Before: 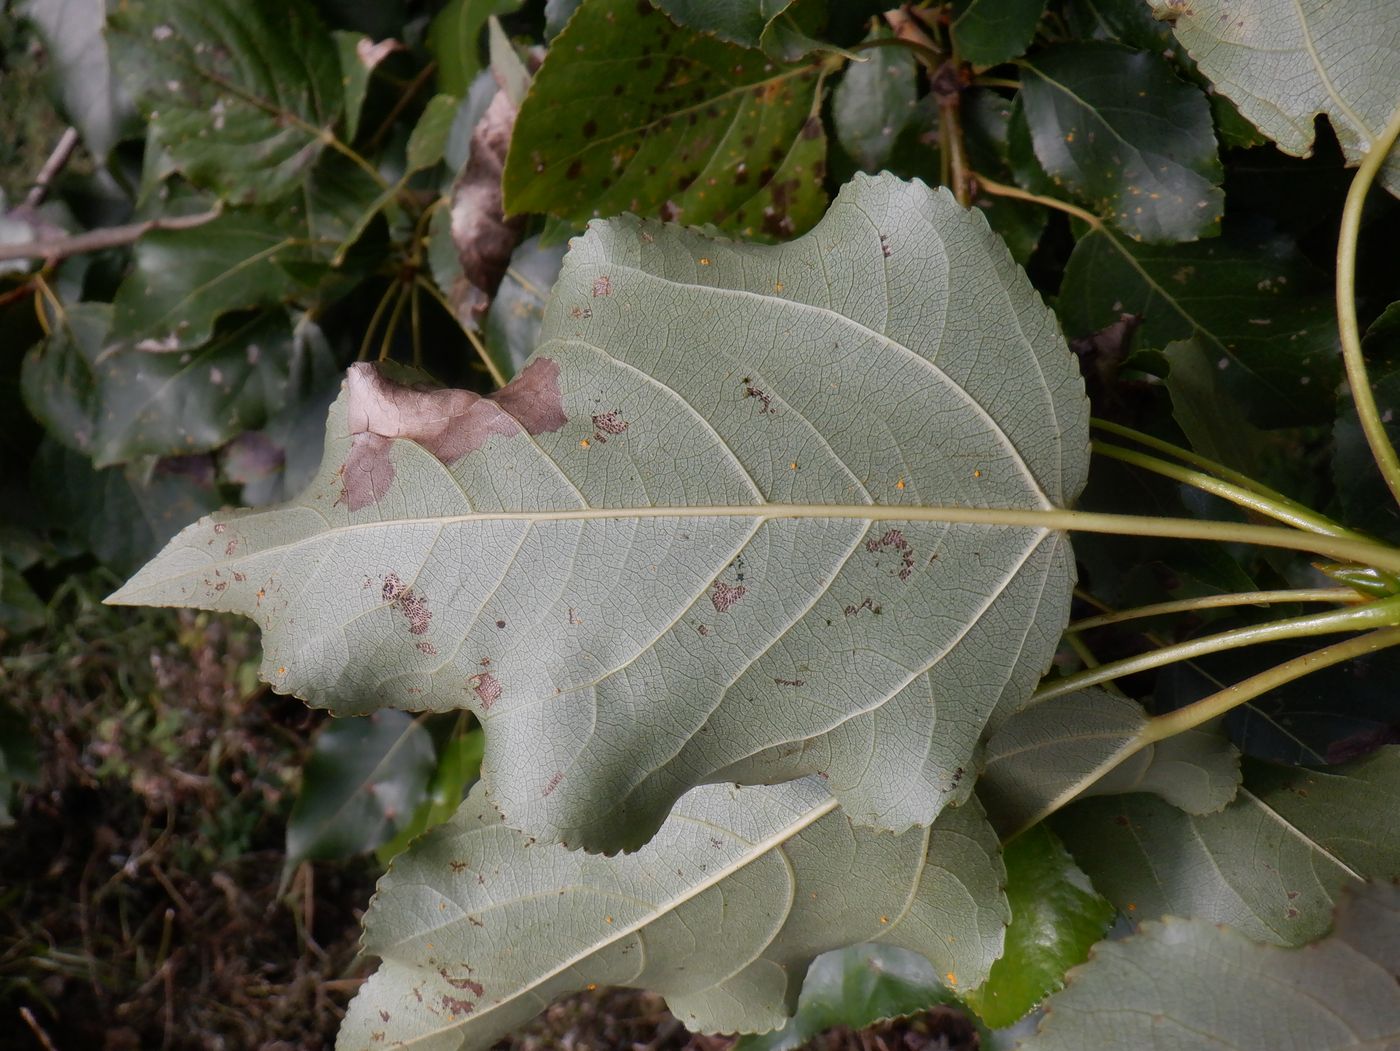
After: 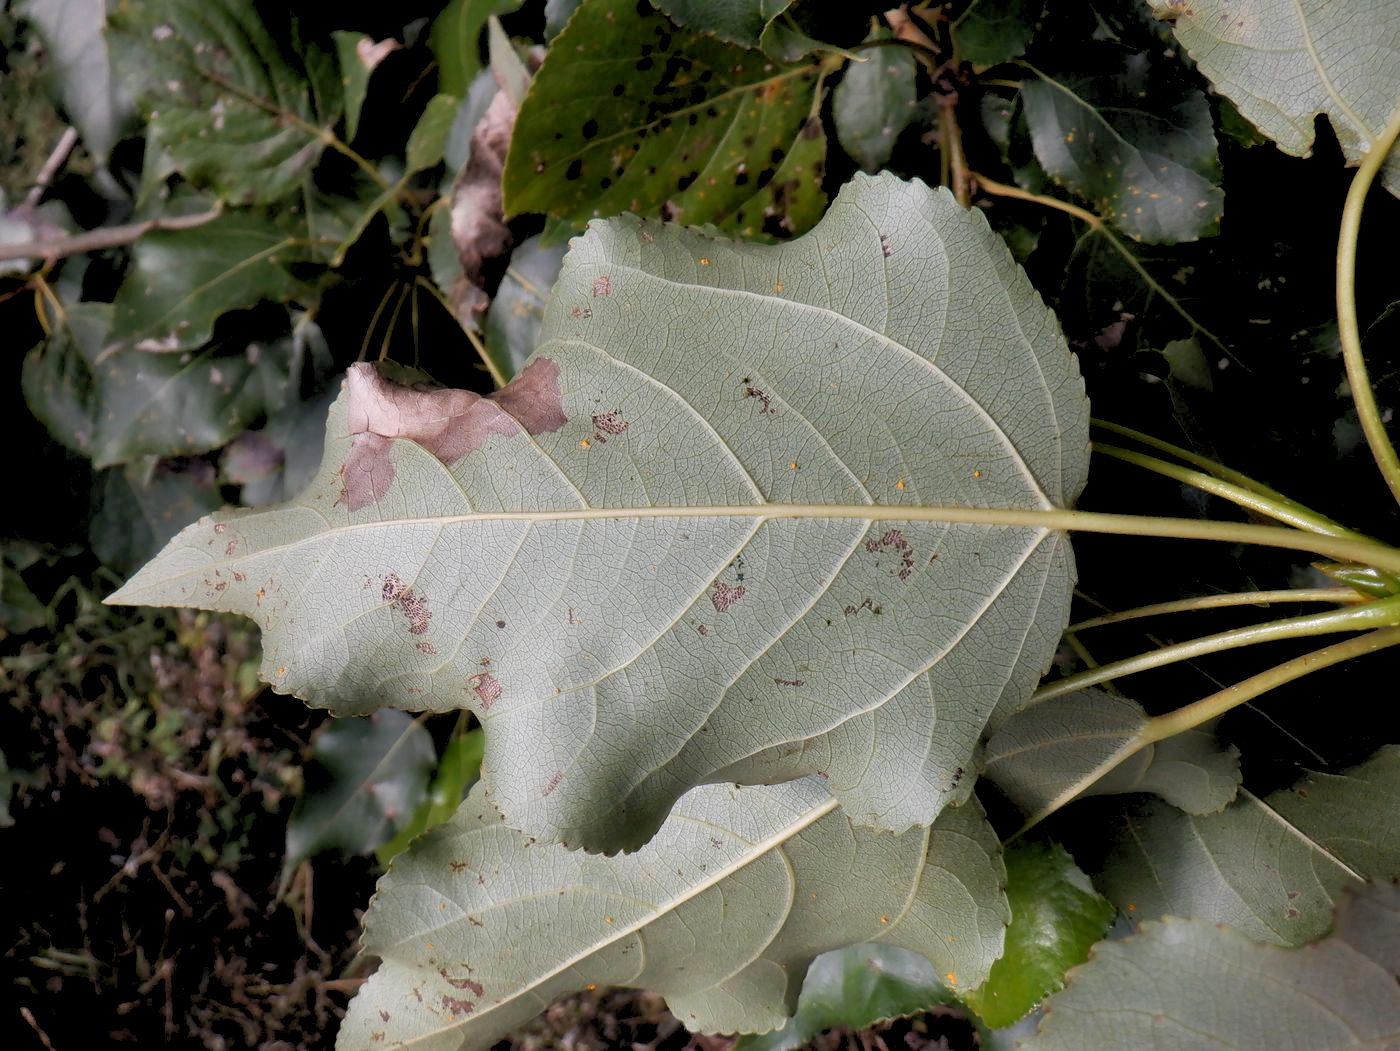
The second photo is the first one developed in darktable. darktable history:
tone equalizer: on, module defaults
rgb levels: levels [[0.013, 0.434, 0.89], [0, 0.5, 1], [0, 0.5, 1]]
